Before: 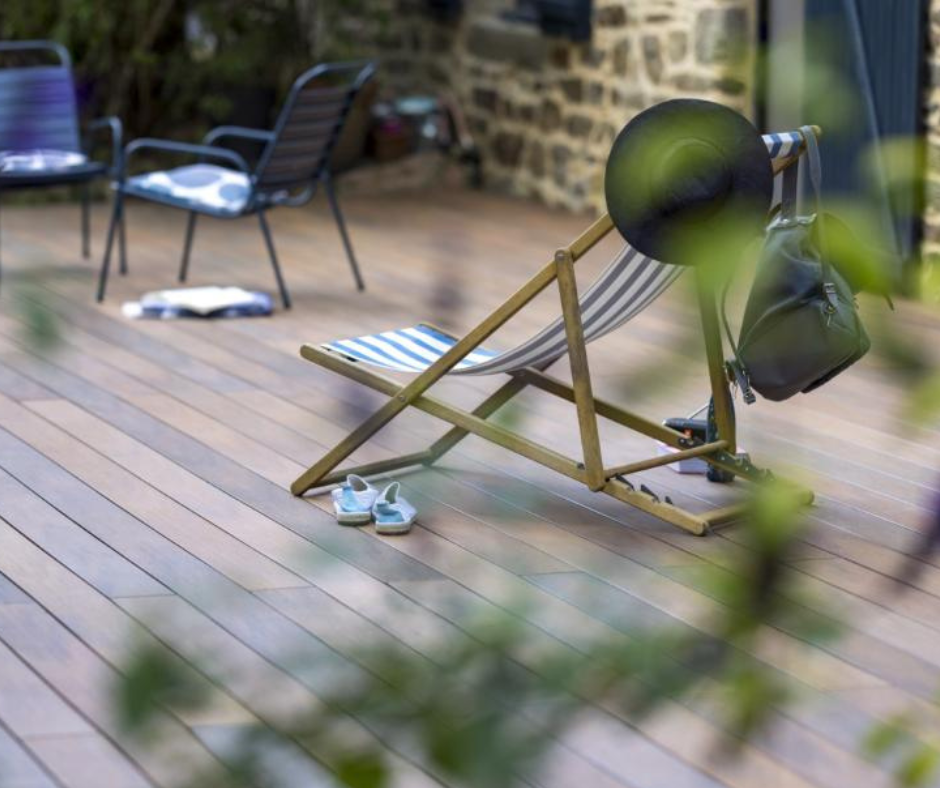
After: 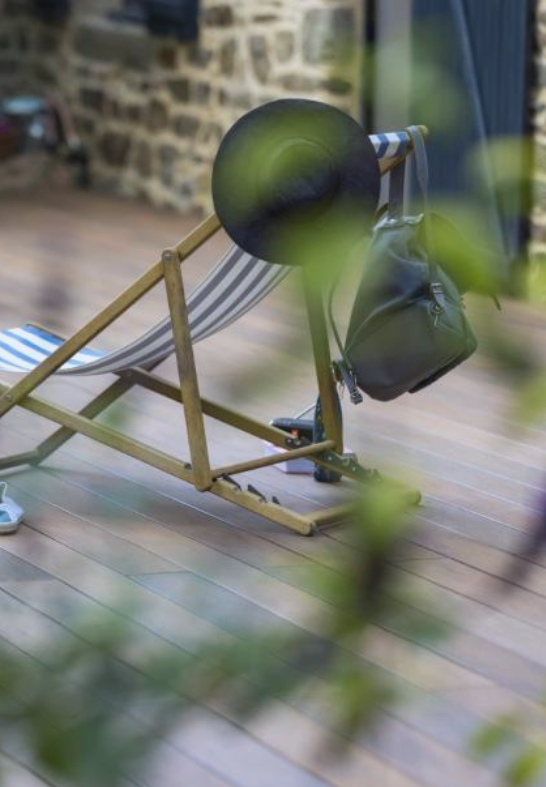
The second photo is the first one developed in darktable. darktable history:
crop: left 41.869%
contrast brightness saturation: contrast -0.096, saturation -0.08
color calibration: x 0.356, y 0.368, temperature 4664.74 K
